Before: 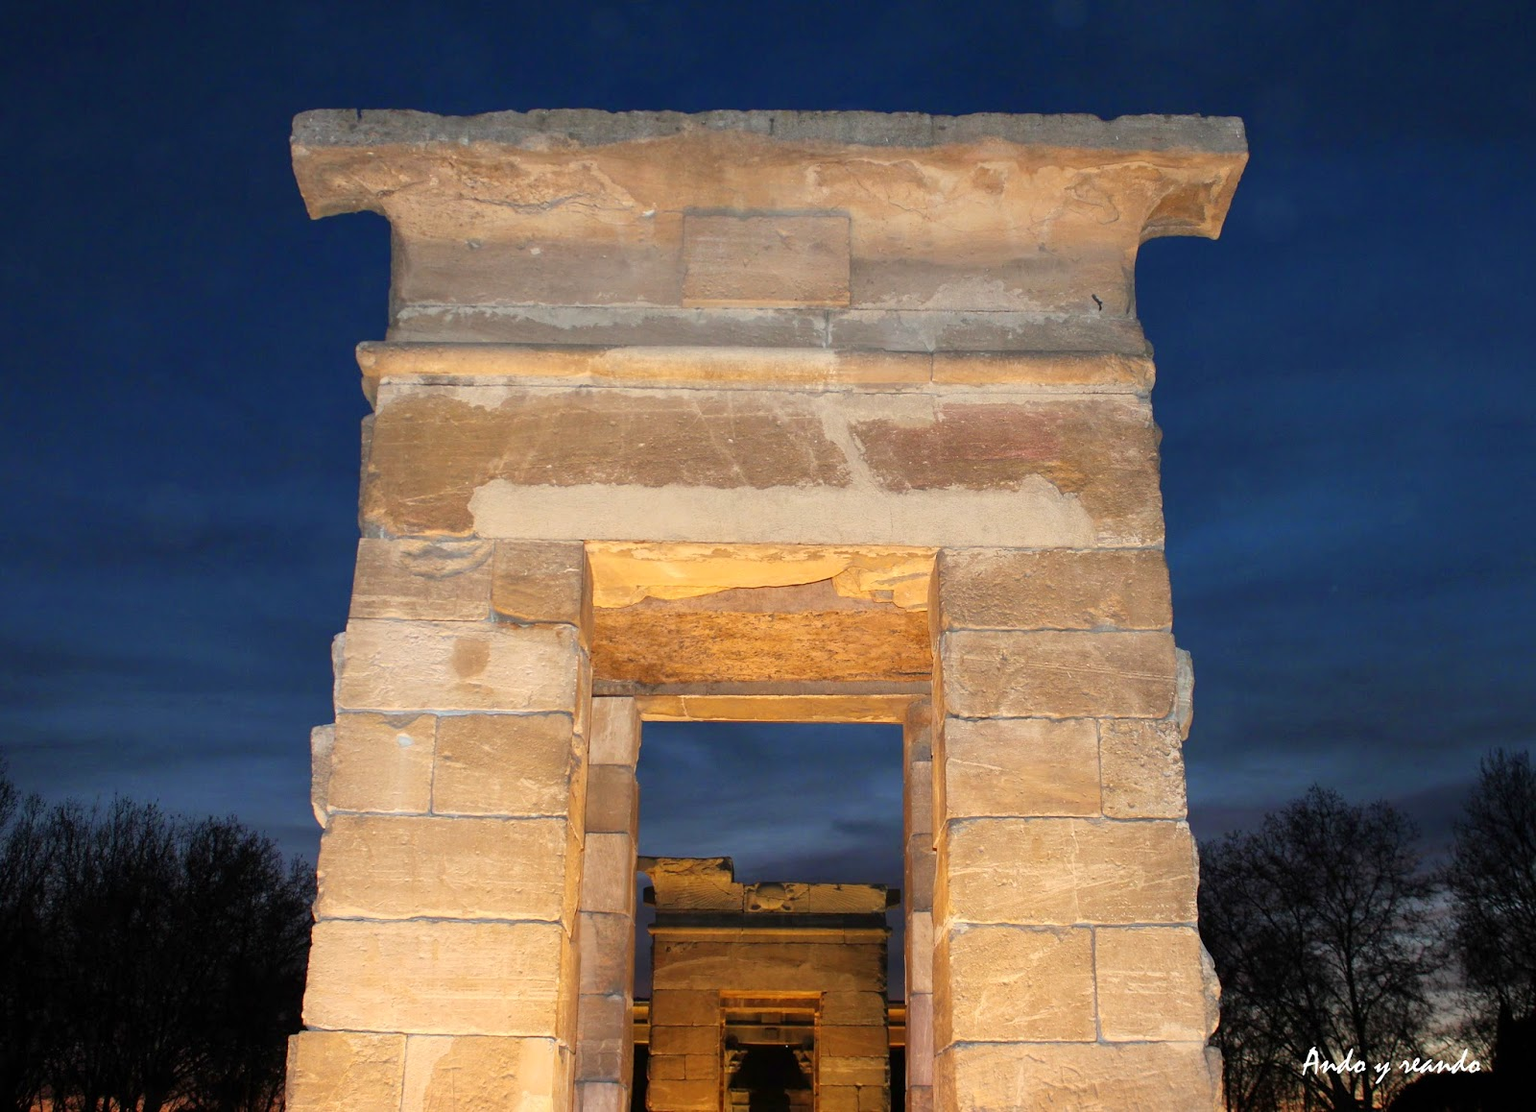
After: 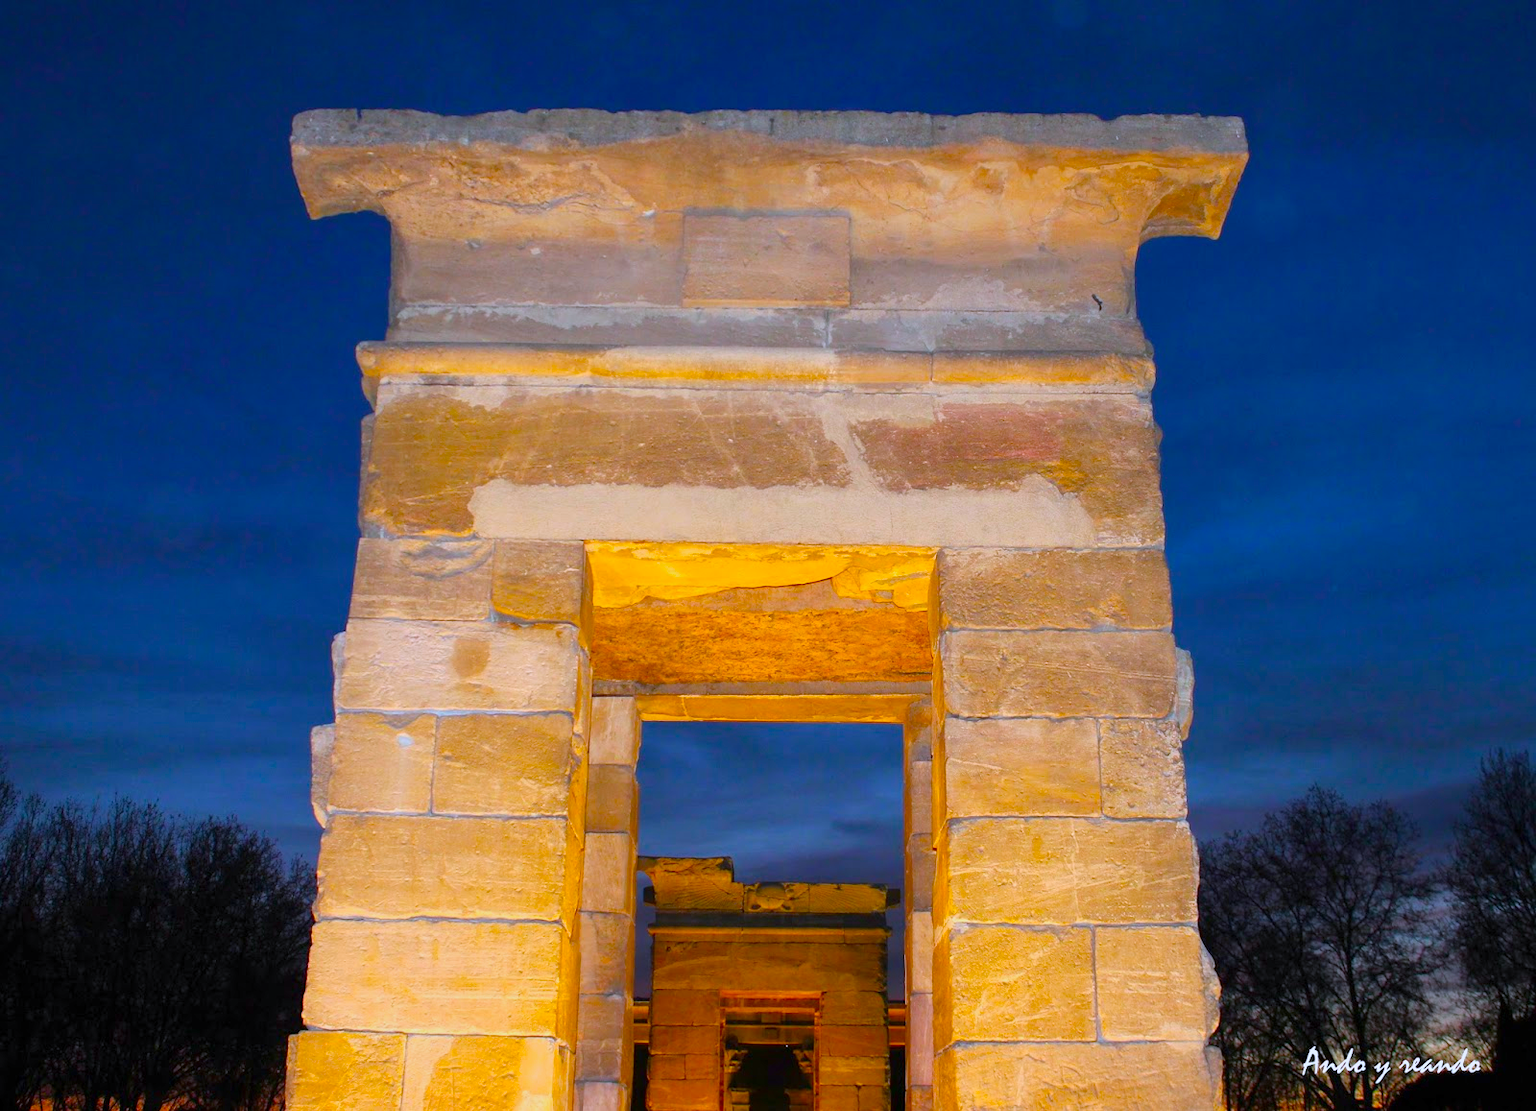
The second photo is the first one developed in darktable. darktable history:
white balance: red 0.967, blue 1.119, emerald 0.756
tone equalizer: on, module defaults
color balance: input saturation 134.34%, contrast -10.04%, contrast fulcrum 19.67%, output saturation 133.51%
